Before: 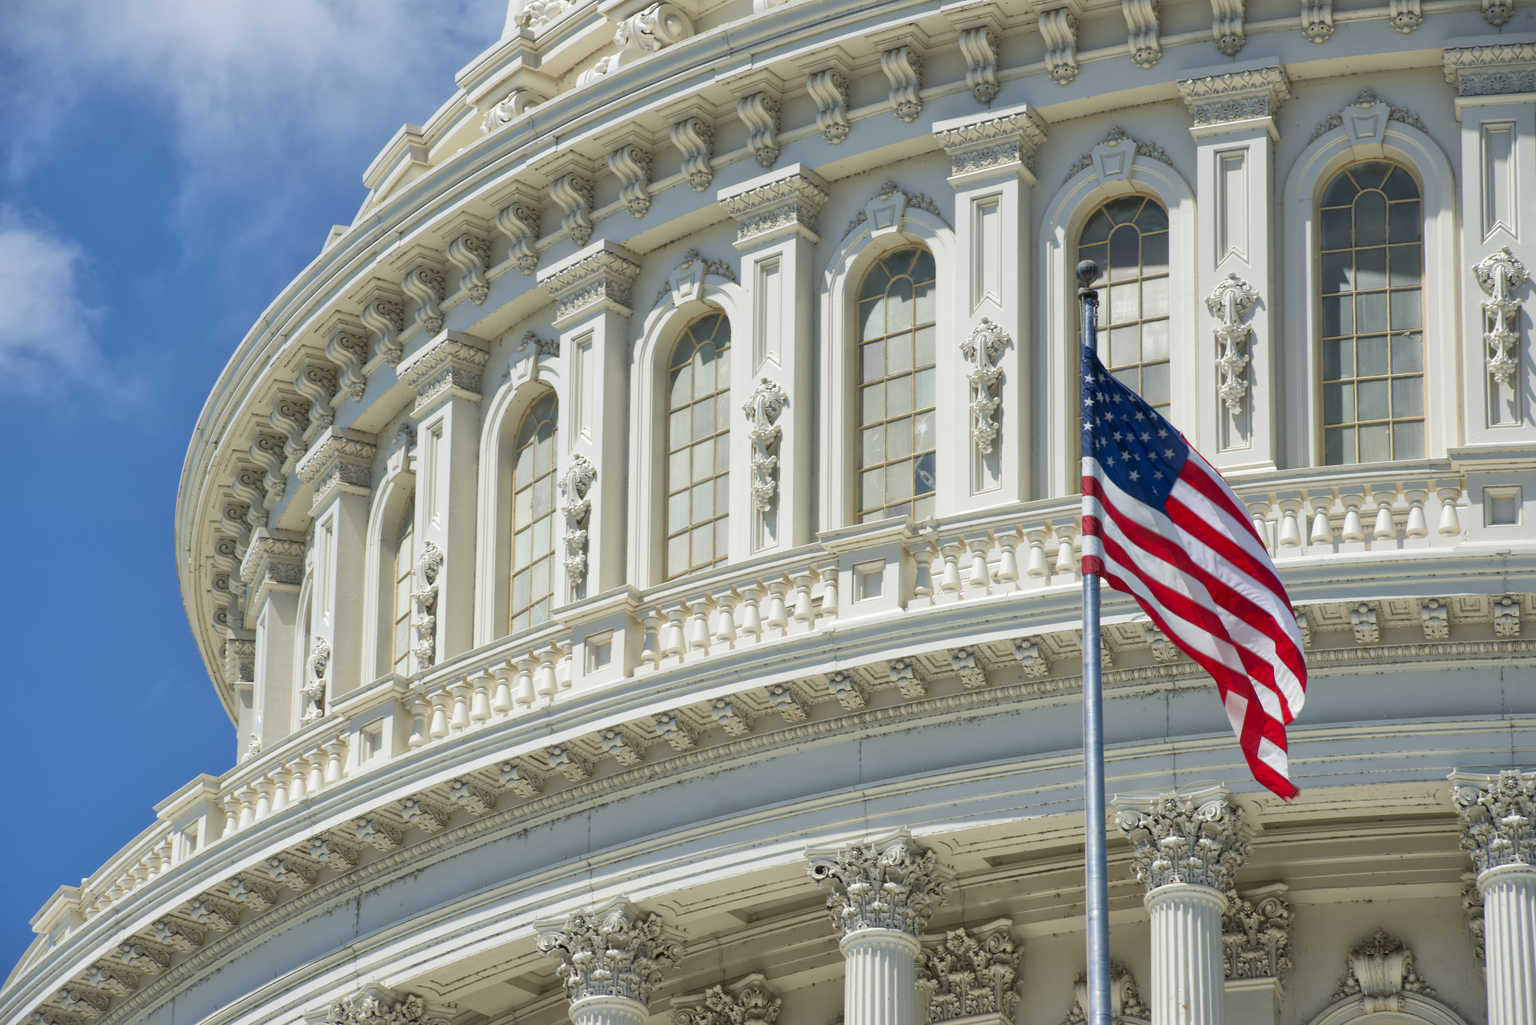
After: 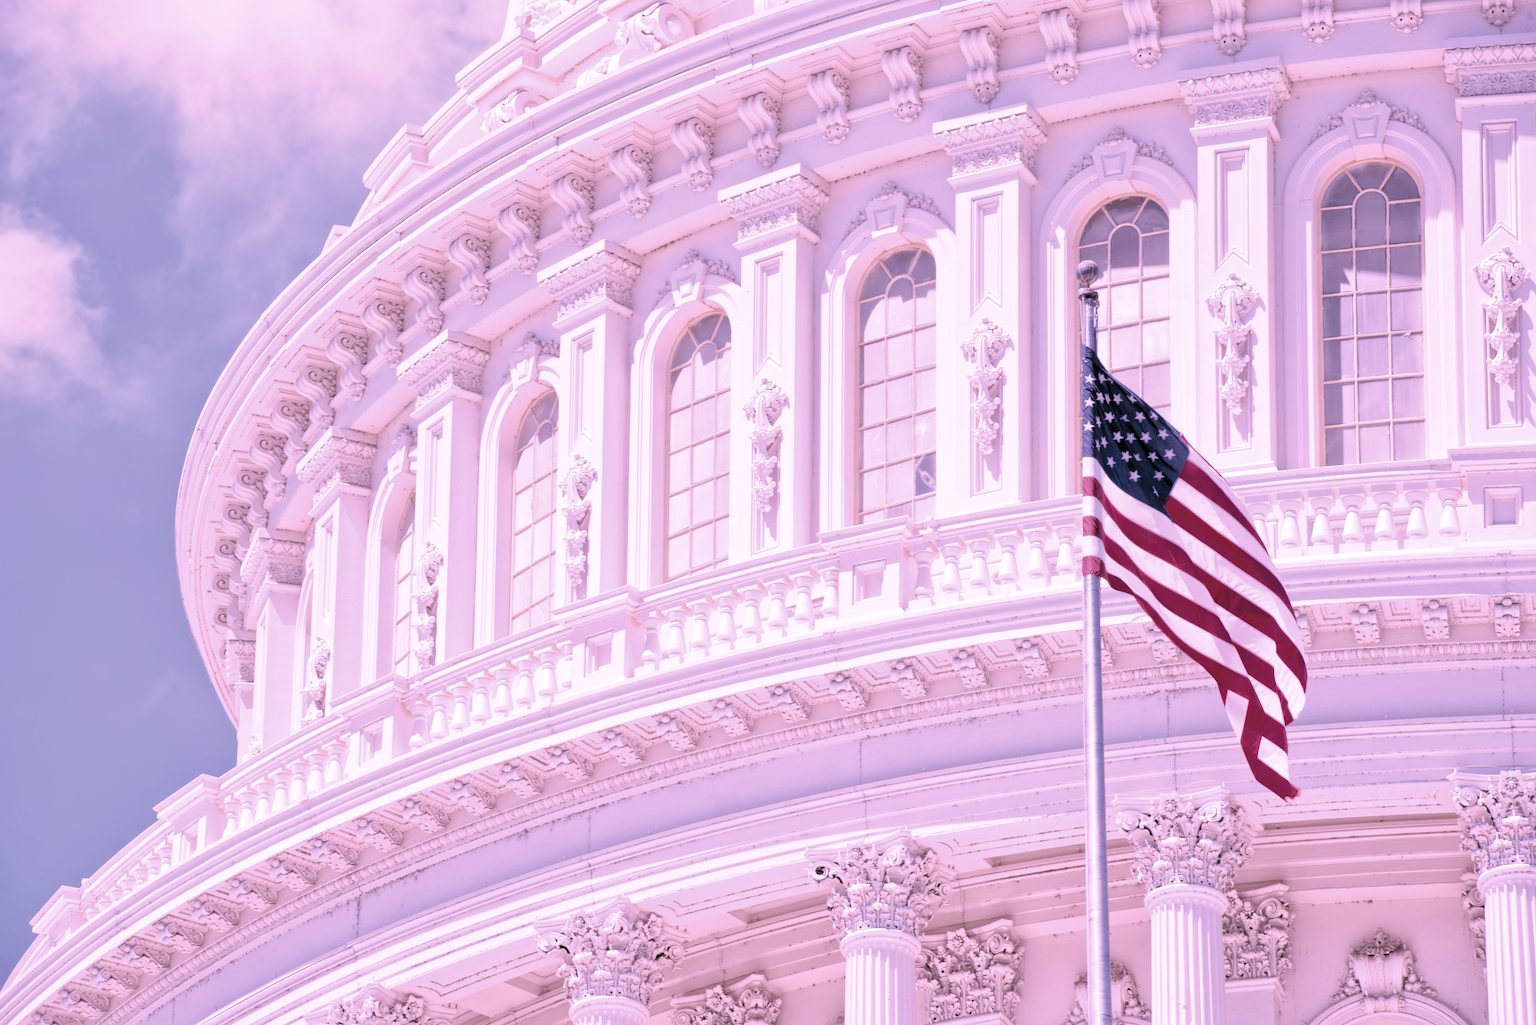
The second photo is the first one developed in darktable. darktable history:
local contrast: mode bilateral grid, contrast 20, coarseness 50, detail 120%, midtone range 0.2
raw chromatic aberrations: on, module defaults
contrast brightness saturation: saturation -0.05
color balance rgb: perceptual saturation grading › global saturation 25%, global vibrance 20%
exposure: black level correction 0.001, exposure 0.5 EV, compensate exposure bias true, compensate highlight preservation false
filmic rgb: black relative exposure -7.32 EV, white relative exposure 5.09 EV, hardness 3.2
highlight reconstruction: method reconstruct color, iterations 1, diameter of reconstruction 64 px
hot pixels: on, module defaults
lens correction: scale 1.01, crop 1, focal 100, aperture 2.8, distance 2.69, camera "Canon EOS RP", lens "Canon RF 100mm F2.8 L MACRO IS USM"
levels: mode automatic, black 0.023%, white 99.97%, levels [0.062, 0.494, 0.925]
white balance: red 1.803, blue 1.886
tone equalizer: -7 EV 0.15 EV, -6 EV 0.6 EV, -5 EV 1.15 EV, -4 EV 1.33 EV, -3 EV 1.15 EV, -2 EV 0.6 EV, -1 EV 0.15 EV, mask exposure compensation -0.5 EV
velvia: strength 15% | blend: blend mode lighten, opacity 100%; mask: uniform (no mask)
